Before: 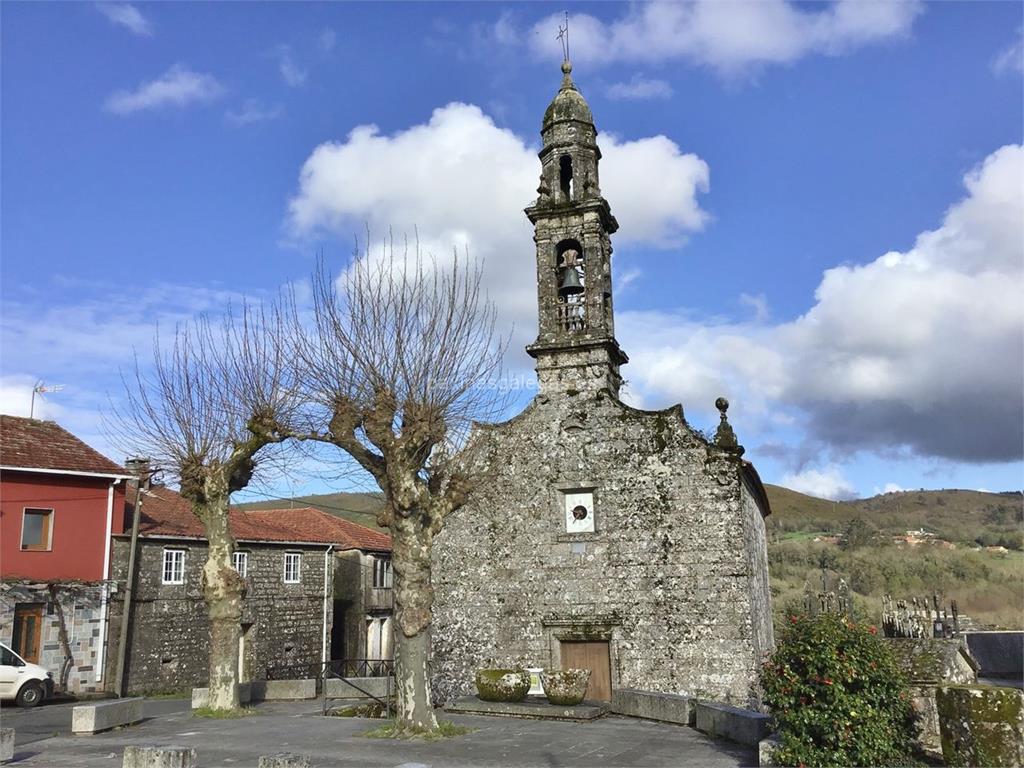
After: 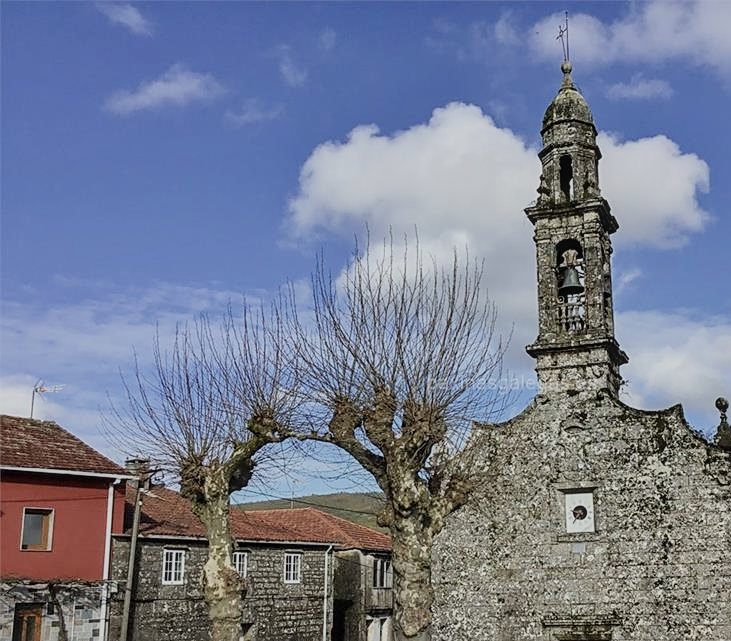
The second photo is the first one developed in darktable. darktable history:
contrast brightness saturation: contrast -0.083, brightness -0.041, saturation -0.106
filmic rgb: black relative exposure -7.65 EV, white relative exposure 4.56 EV, hardness 3.61, contrast 1.052, contrast in shadows safe
local contrast: on, module defaults
crop: right 28.546%, bottom 16.427%
sharpen: on, module defaults
